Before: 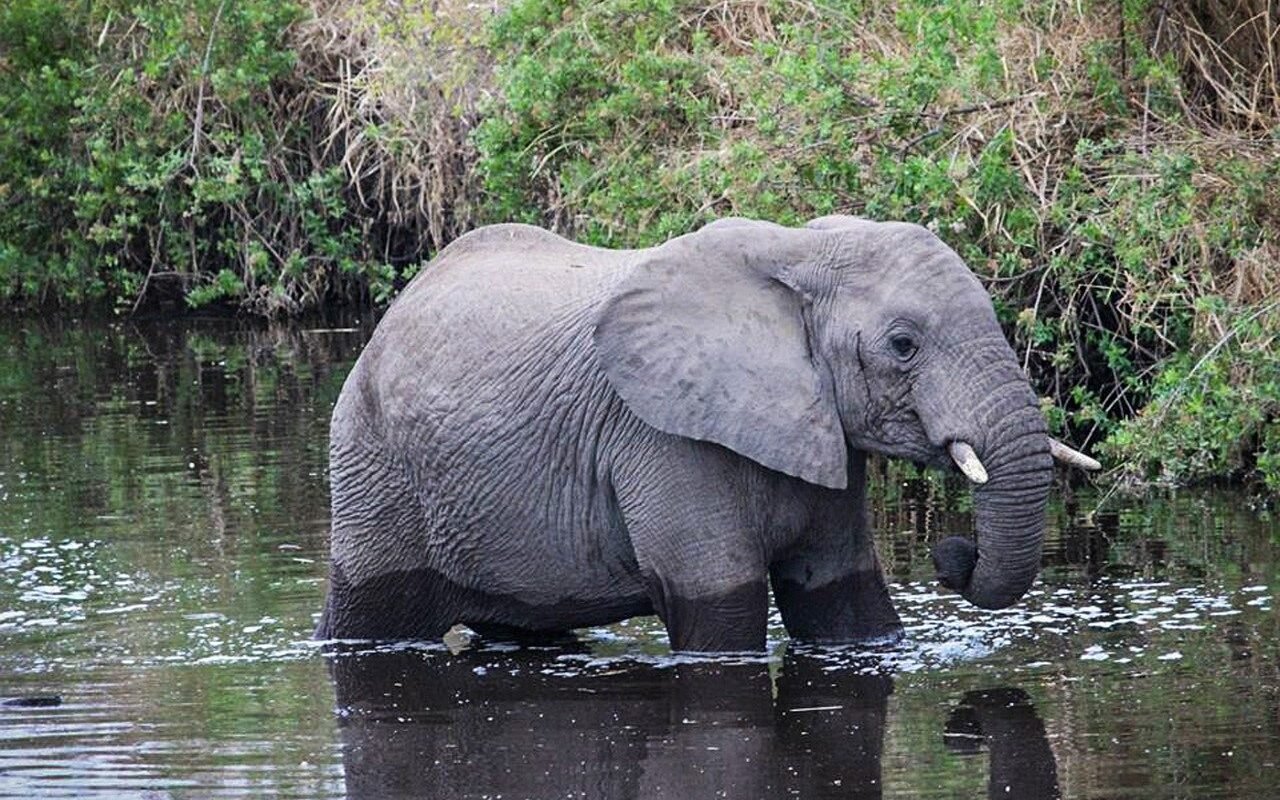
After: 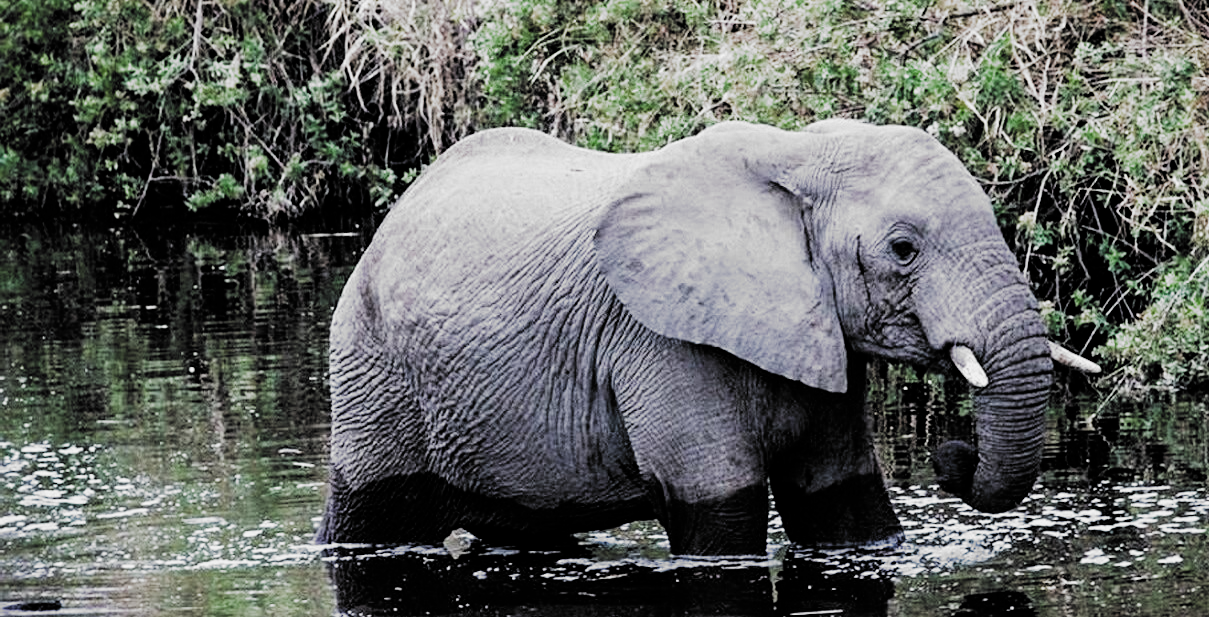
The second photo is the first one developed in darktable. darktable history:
tone equalizer: -8 EV -0.718 EV, -7 EV -0.699 EV, -6 EV -0.628 EV, -5 EV -0.363 EV, -3 EV 0.382 EV, -2 EV 0.6 EV, -1 EV 0.691 EV, +0 EV 0.738 EV, edges refinement/feathering 500, mask exposure compensation -1.57 EV, preserve details no
crop and rotate: angle 0.048°, top 12.068%, right 5.415%, bottom 10.68%
filmic rgb: black relative exposure -5.05 EV, white relative exposure 3.95 EV, hardness 2.88, contrast 1.204, highlights saturation mix -31.35%, add noise in highlights 0.001, preserve chrominance max RGB, color science v3 (2019), use custom middle-gray values true, iterations of high-quality reconstruction 10, contrast in highlights soft
